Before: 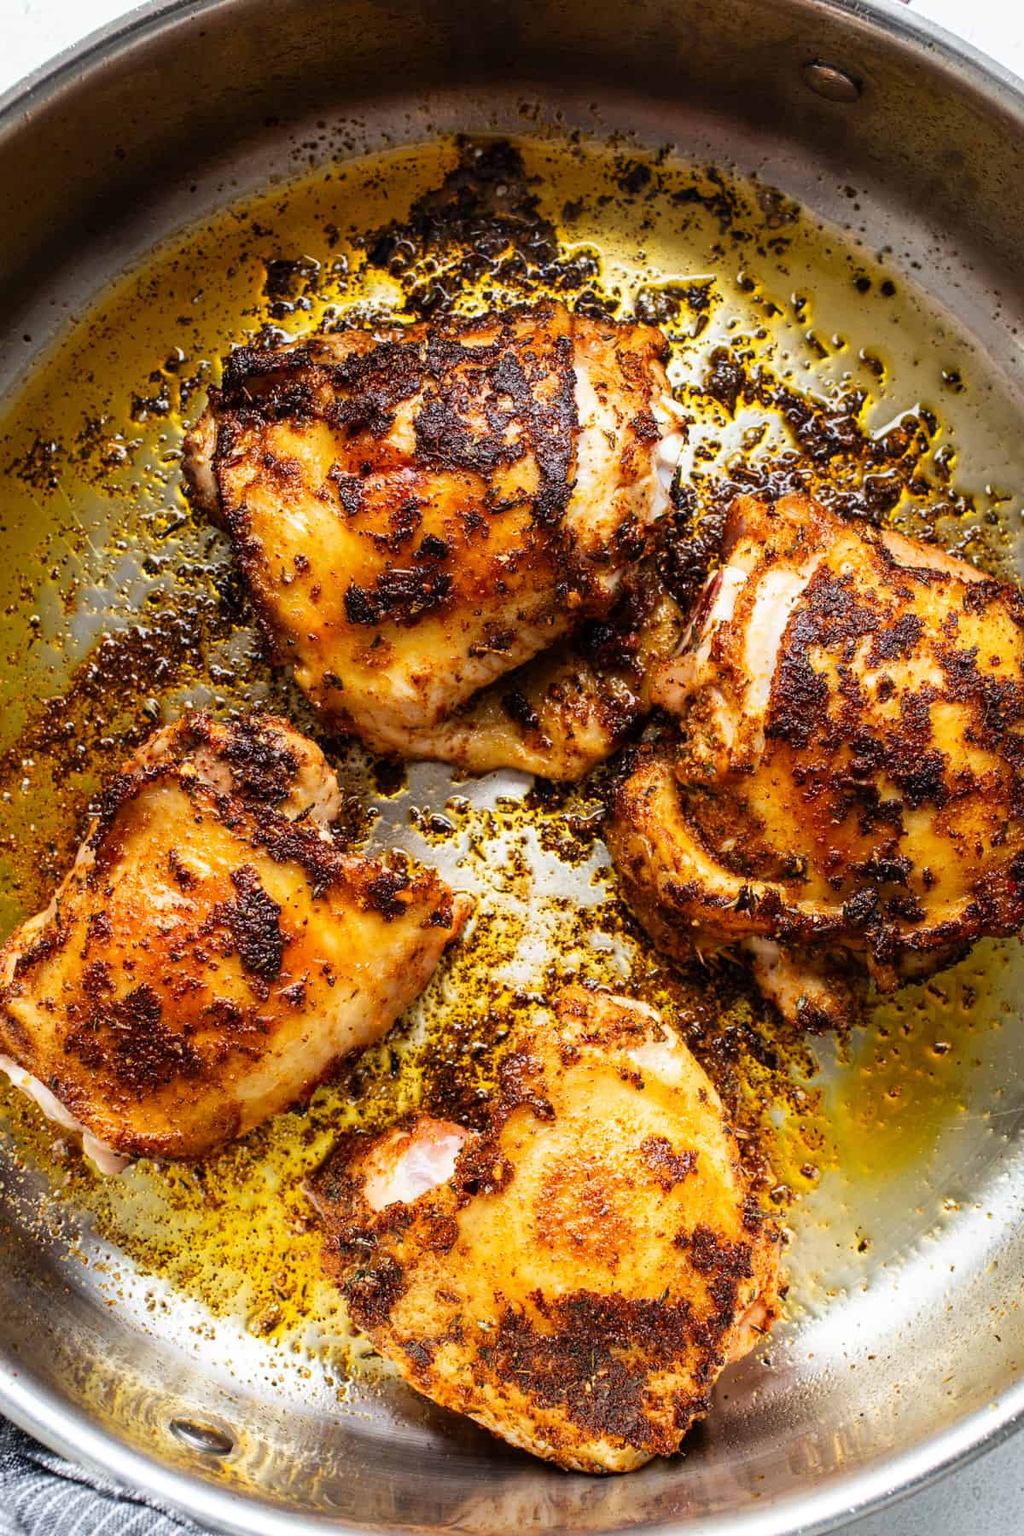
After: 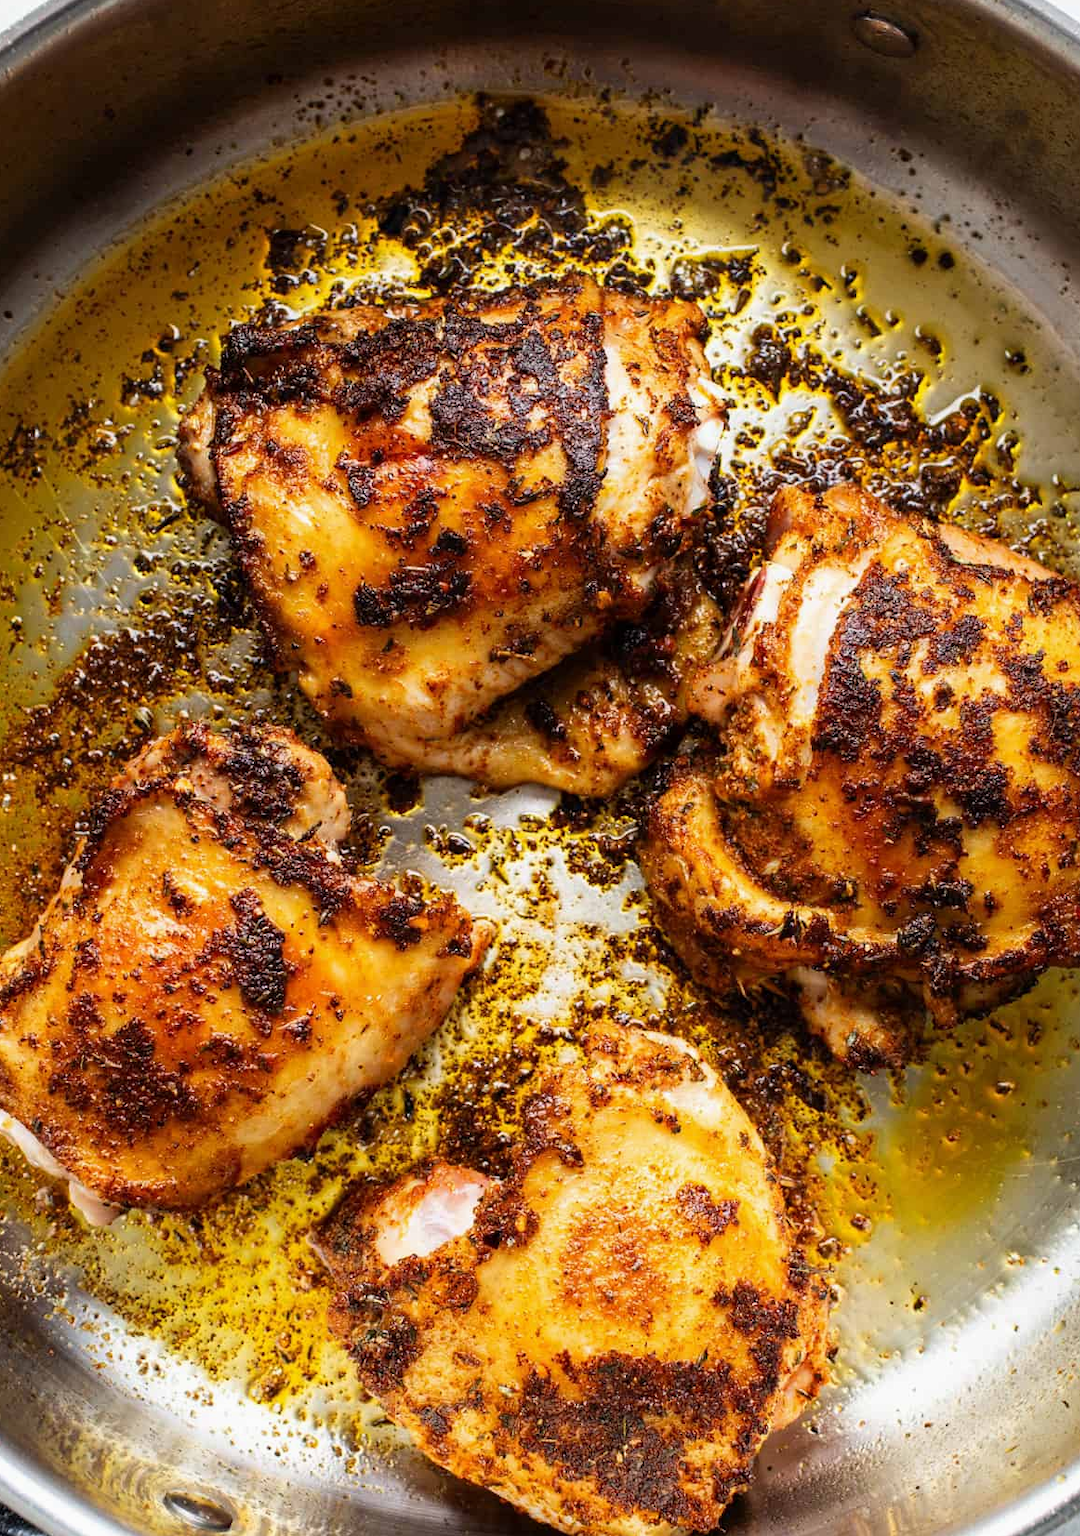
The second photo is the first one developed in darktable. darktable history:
exposure: exposure -0.048 EV, compensate highlight preservation false
crop: left 1.964%, top 3.251%, right 1.122%, bottom 4.933%
